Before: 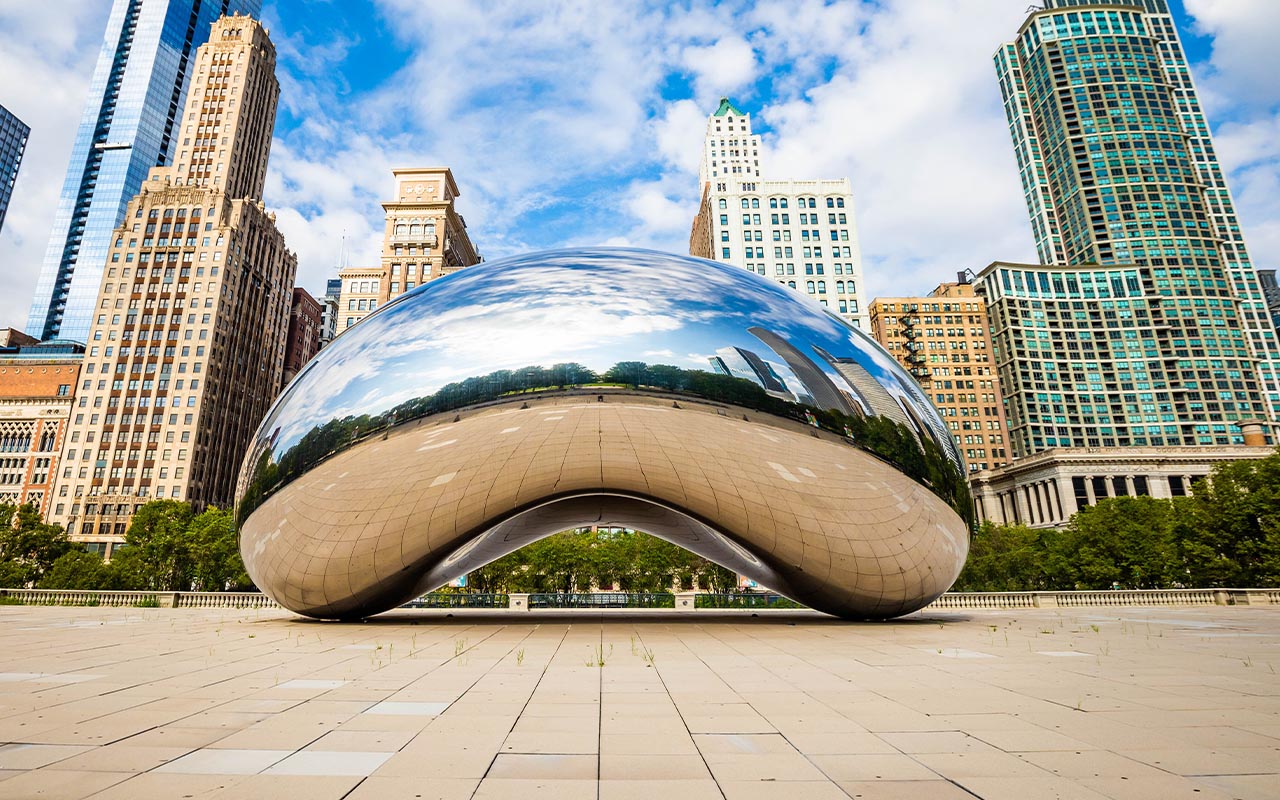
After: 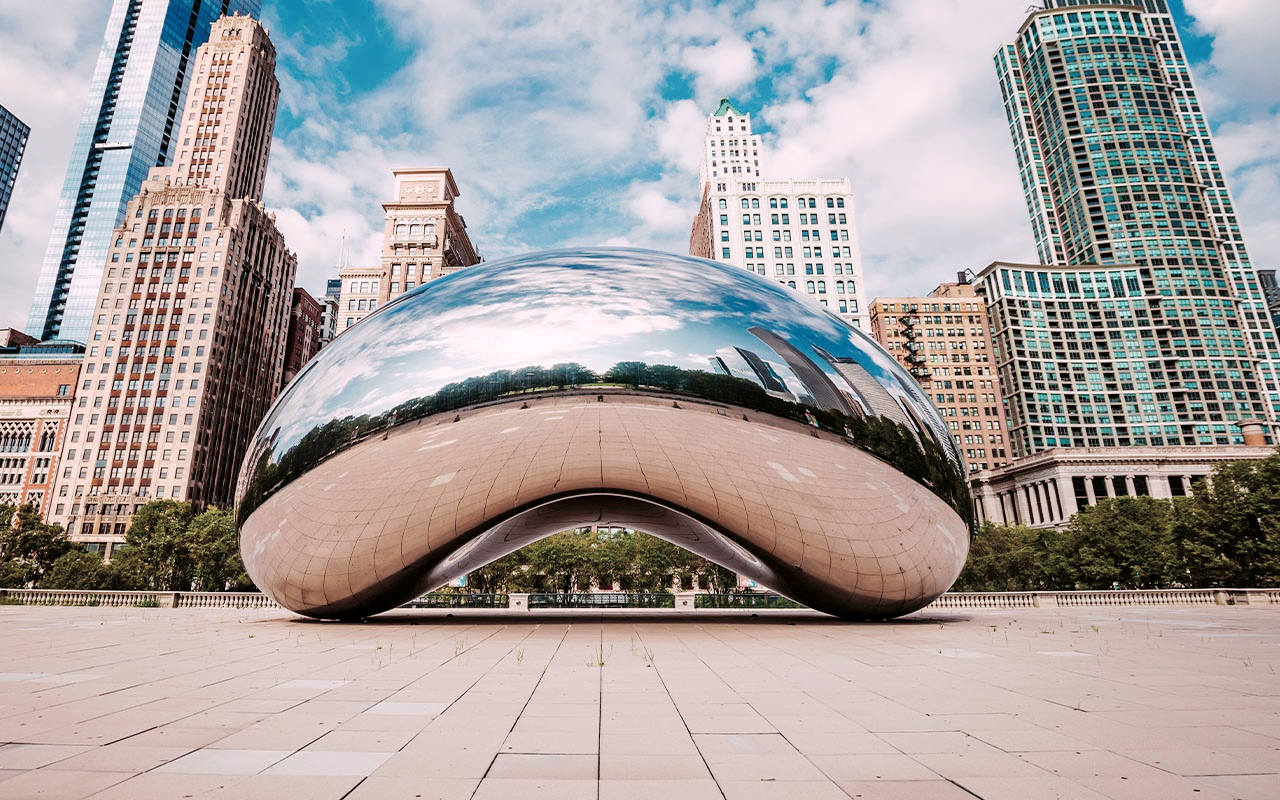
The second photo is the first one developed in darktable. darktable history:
tone curve: curves: ch0 [(0, 0) (0.003, 0.012) (0.011, 0.014) (0.025, 0.02) (0.044, 0.034) (0.069, 0.047) (0.1, 0.063) (0.136, 0.086) (0.177, 0.131) (0.224, 0.183) (0.277, 0.243) (0.335, 0.317) (0.399, 0.403) (0.468, 0.488) (0.543, 0.573) (0.623, 0.649) (0.709, 0.718) (0.801, 0.795) (0.898, 0.872) (1, 1)], preserve colors none
color look up table: target L [95.05, 93.72, 89.51, 91.18, 88.12, 77.58, 73.05, 62.15, 62.19, 50.66, 44.26, 10.07, 200.55, 89.78, 79.38, 66.43, 68.06, 58.24, 53.7, 51.26, 49.56, 53.99, 37.7, 33.85, 30, 30.27, 10.92, 78.48, 78.76, 75.83, 61.4, 58.38, 51, 48.87, 48.32, 43.87, 33.73, 37.89, 32.74, 33.69, 27.31, 17.66, 7.488, 1.573, 94.15, 81.93, 60.96, 57.95, 33.29], target a [-9.823, -13.65, -35.57, -38.4, 3.082, -19.88, -42.92, -0.33, -5.119, -29.19, -25.96, -8.958, 0, 7.161, 20.05, 44.11, 22.1, 61.83, 63.41, 71.52, 71.78, 20.85, 9.281, 14.43, 41.82, 41.44, 27.73, 20.1, 16.27, 33.53, 57.56, -6.823, 76.15, 71.27, 41.81, -6.101, 48.13, 31.04, 20.51, 46.95, 2.6, 30.46, 18.98, 8.845, -15.63, -34.03, -4.68, -21.44, -10.47], target b [10.27, 33.95, 17.14, -1.533, 2.316, 14.03, 30.66, 35.06, 11.42, -0.217, 17.85, 6.088, 0, 18.73, 41.46, 21.49, 9.938, 8.491, 42.68, 55.03, 34.93, 30.74, 1.13, 20.81, 28.3, 38.06, 14.36, -12.32, -2.097, -1.774, -13.02, -29.8, -13.37, 1.902, -32.1, -41.92, -24.51, 0.109, -18.86, 4.245, -30.05, -51.97, -32.19, -1.602, -4.221, -14.97, -14.83, -9.188, -15.37], num patches 49
